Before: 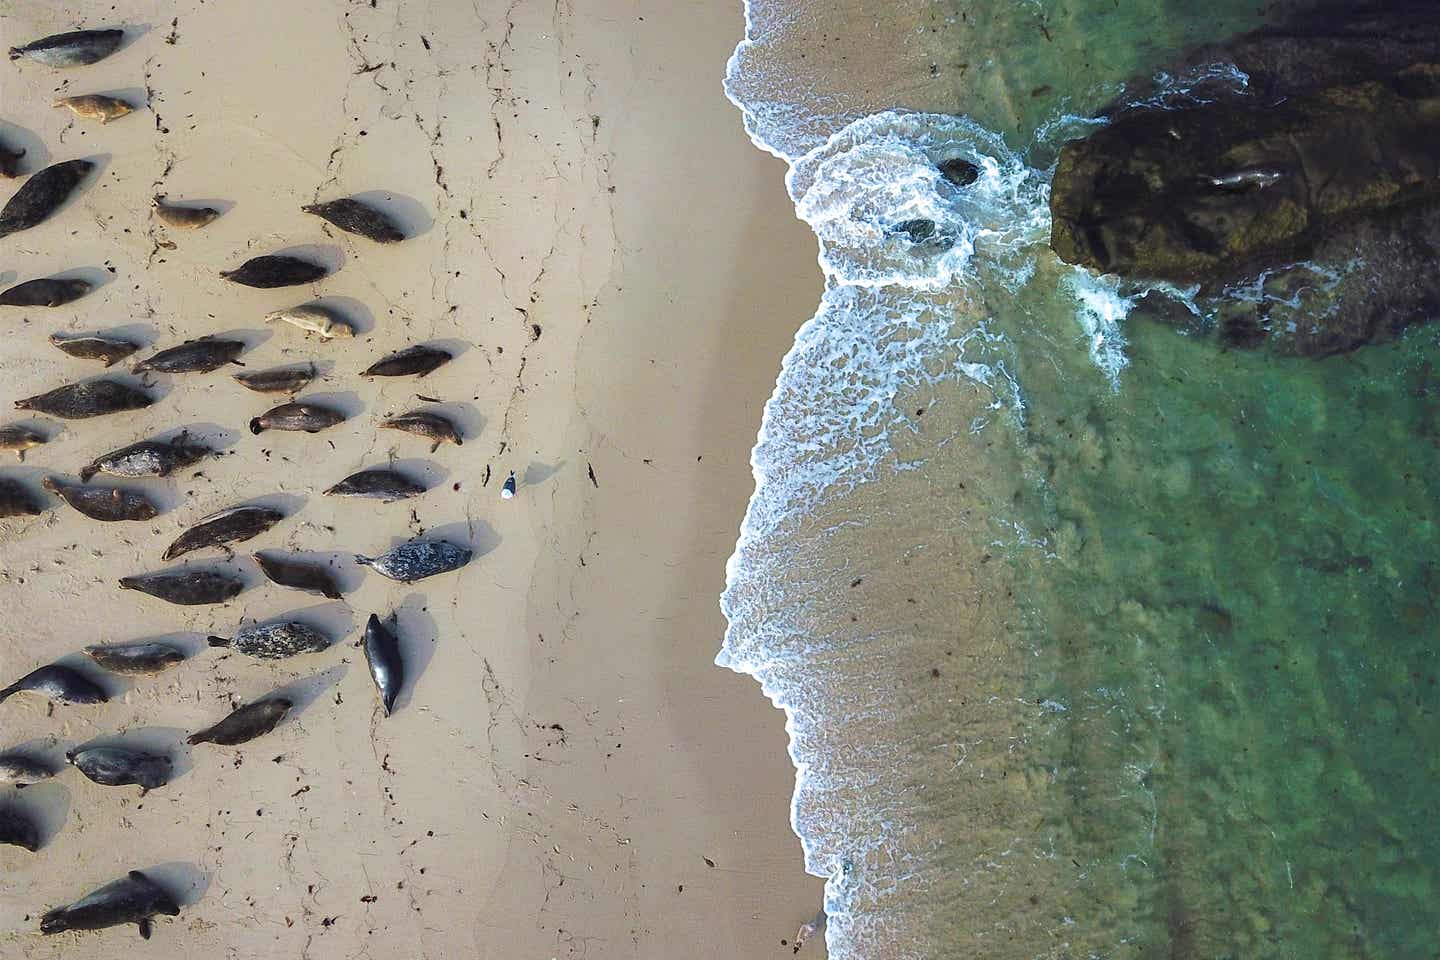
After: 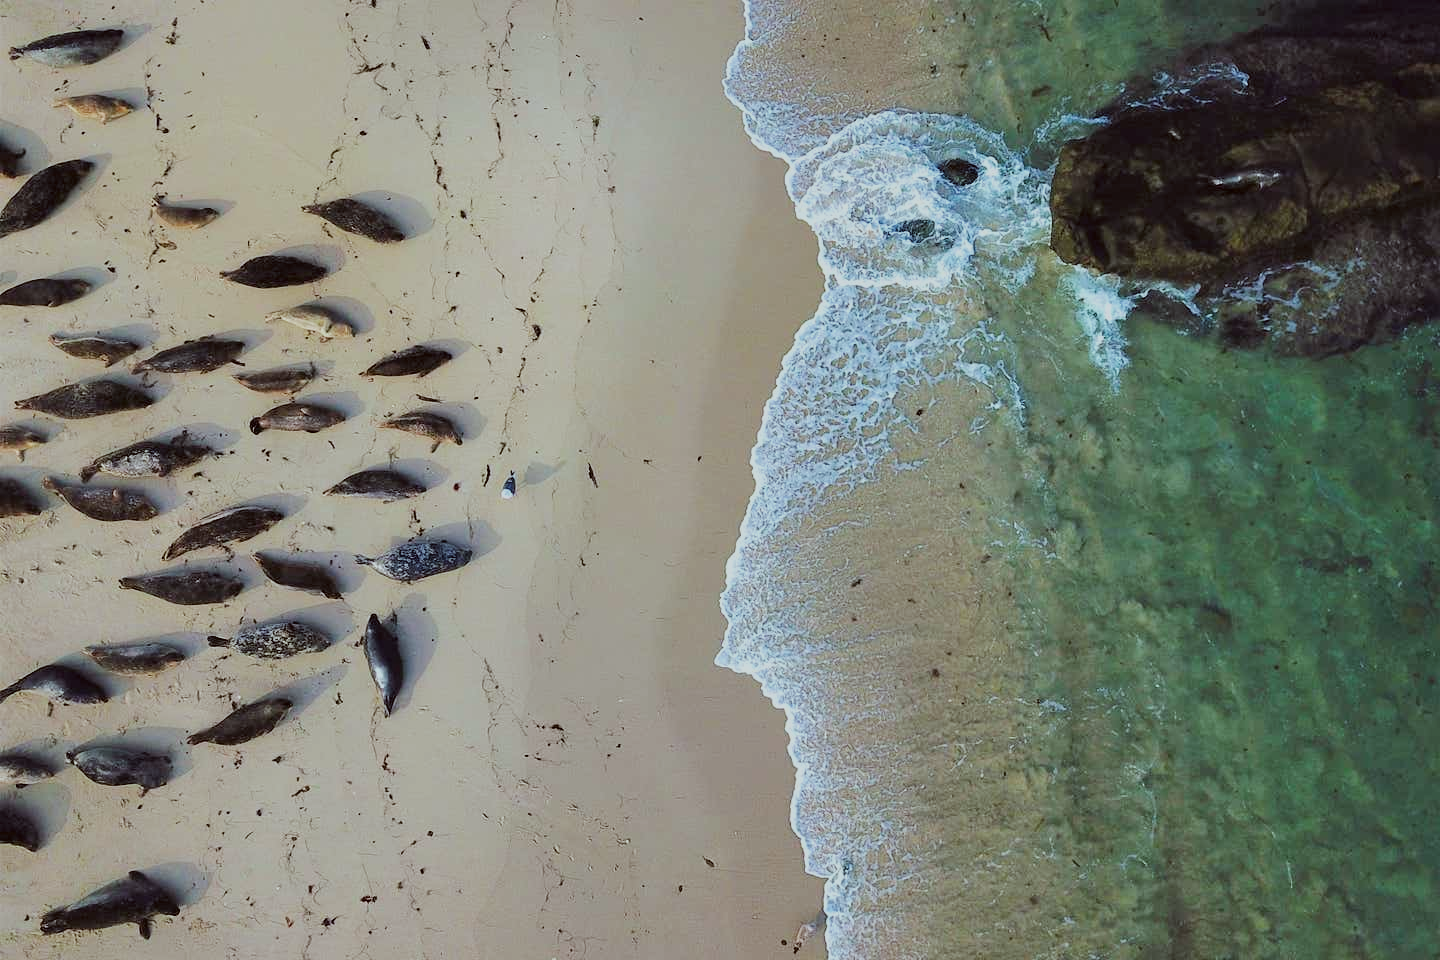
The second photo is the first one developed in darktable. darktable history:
tone equalizer: edges refinement/feathering 500, mask exposure compensation -1.57 EV, preserve details no
color correction: highlights a* -4.88, highlights b* -3.53, shadows a* 4.03, shadows b* 4.11
filmic rgb: black relative exposure -7.65 EV, white relative exposure 4.56 EV, threshold 3.05 EV, hardness 3.61, contrast in shadows safe, enable highlight reconstruction true
